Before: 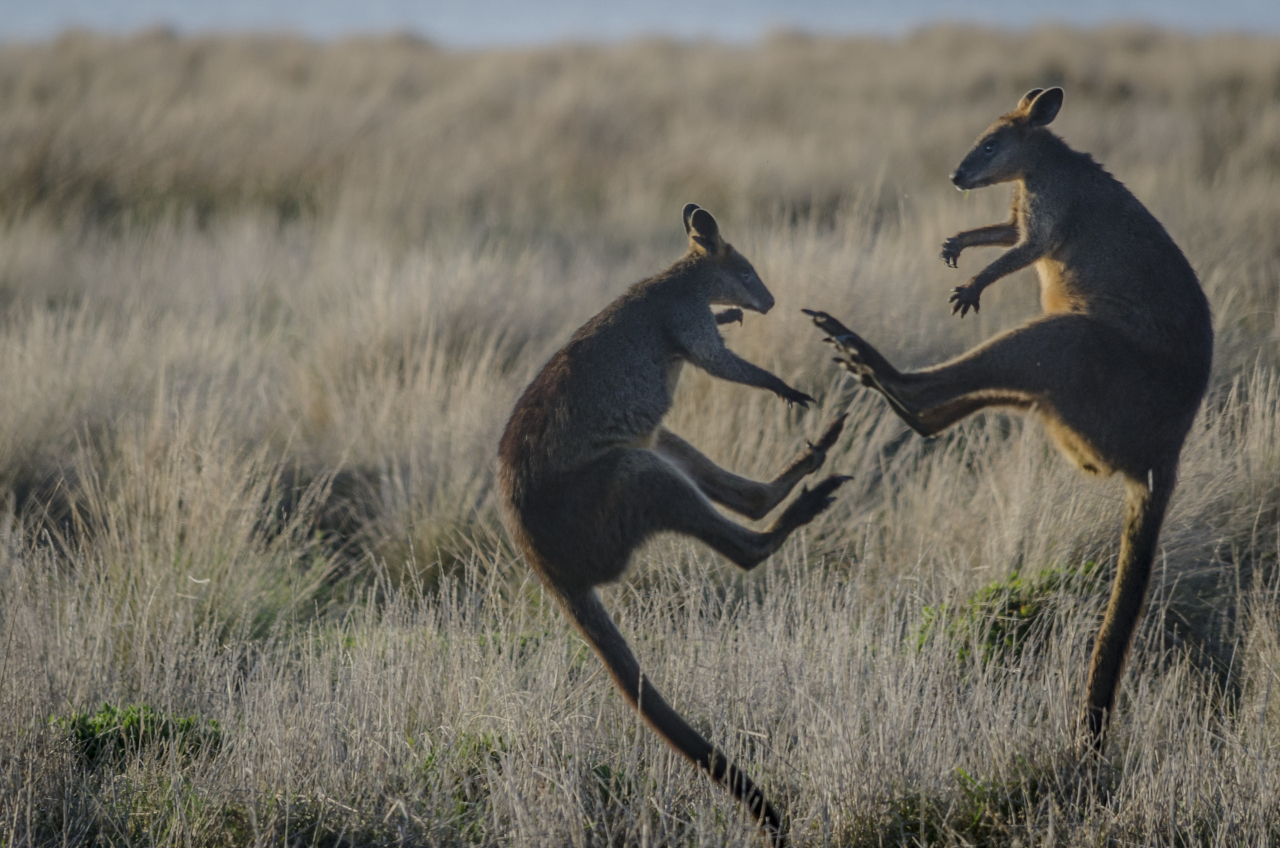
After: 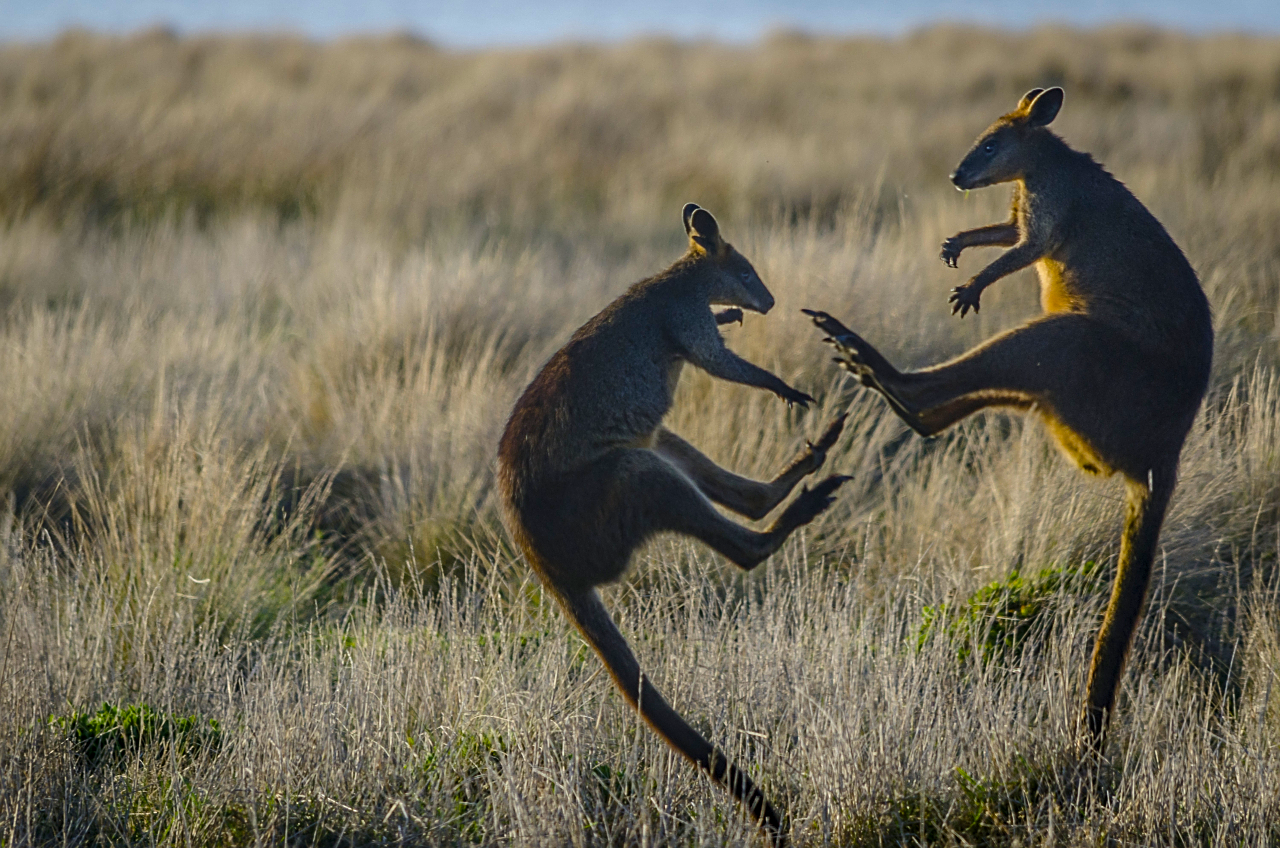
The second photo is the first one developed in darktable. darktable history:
sharpen: on, module defaults
color balance rgb: linear chroma grading › global chroma 9%, perceptual saturation grading › global saturation 36%, perceptual saturation grading › shadows 35%, perceptual brilliance grading › global brilliance 15%, perceptual brilliance grading › shadows -35%, global vibrance 15%
